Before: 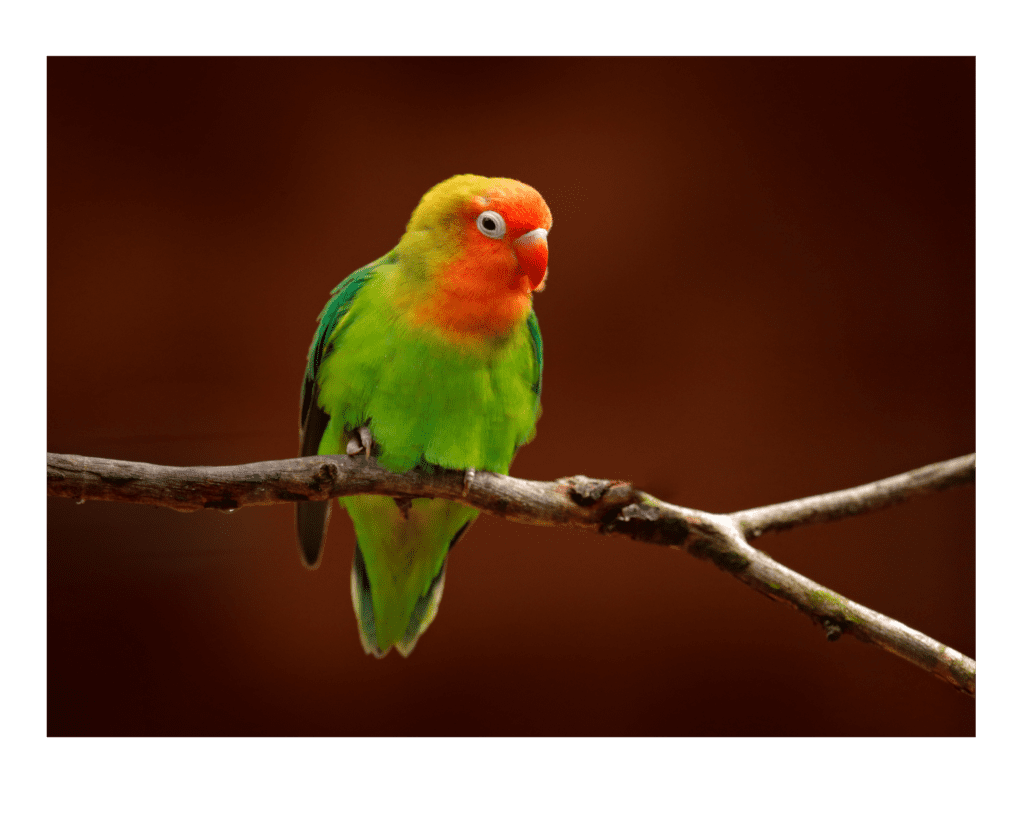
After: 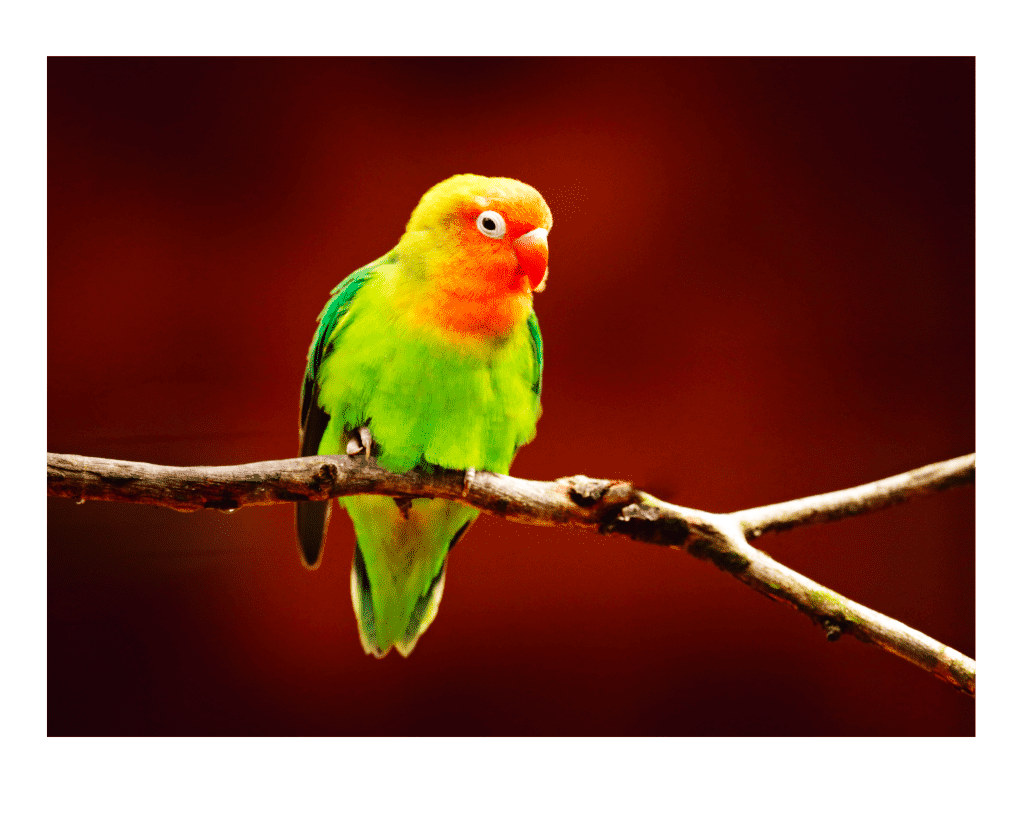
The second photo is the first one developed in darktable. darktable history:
velvia: on, module defaults
base curve: curves: ch0 [(0, 0.003) (0.001, 0.002) (0.006, 0.004) (0.02, 0.022) (0.048, 0.086) (0.094, 0.234) (0.162, 0.431) (0.258, 0.629) (0.385, 0.8) (0.548, 0.918) (0.751, 0.988) (1, 1)], preserve colors none
